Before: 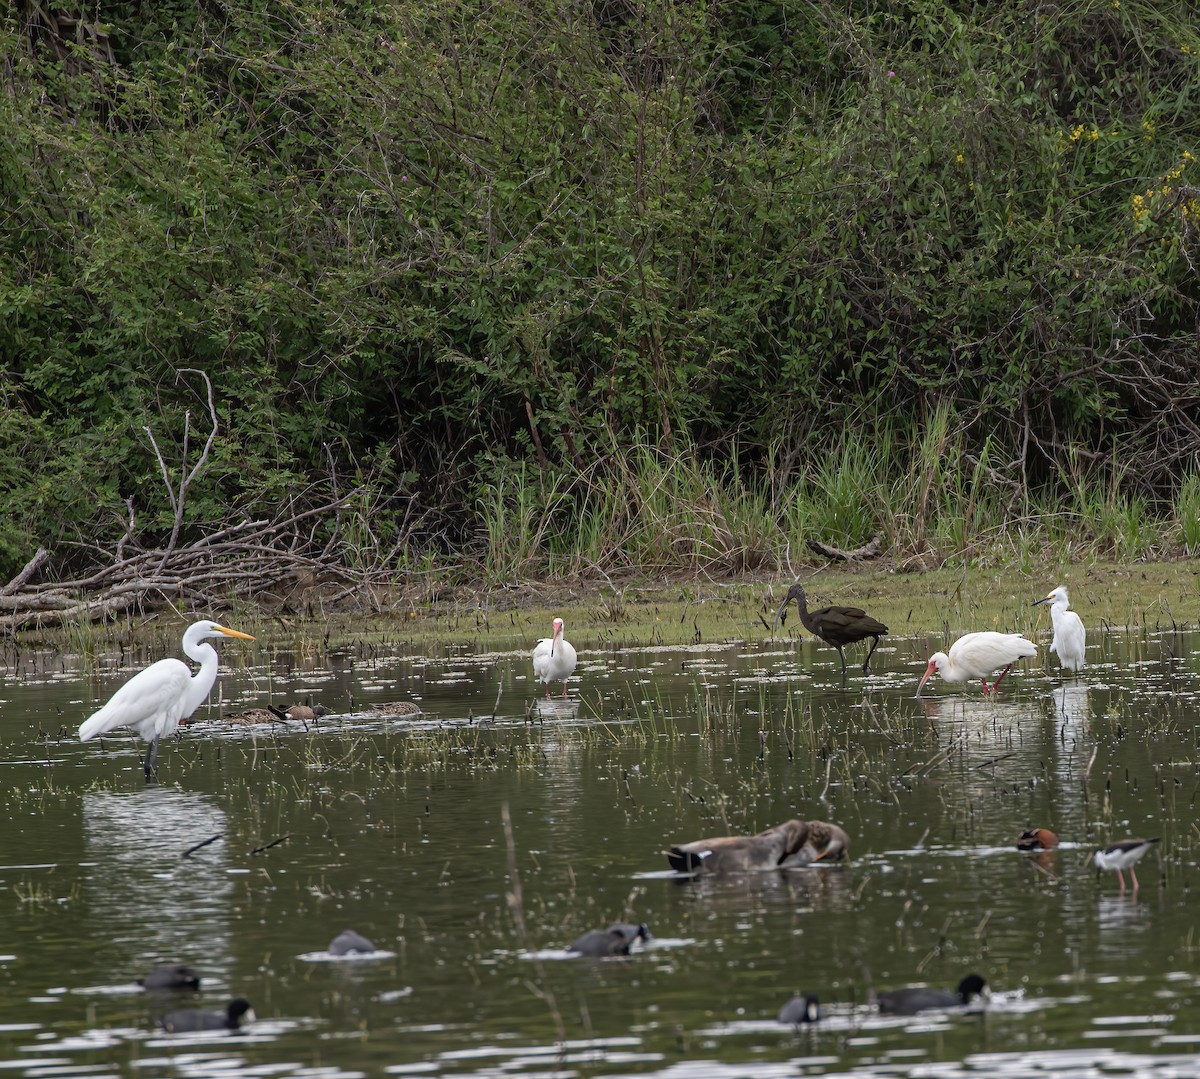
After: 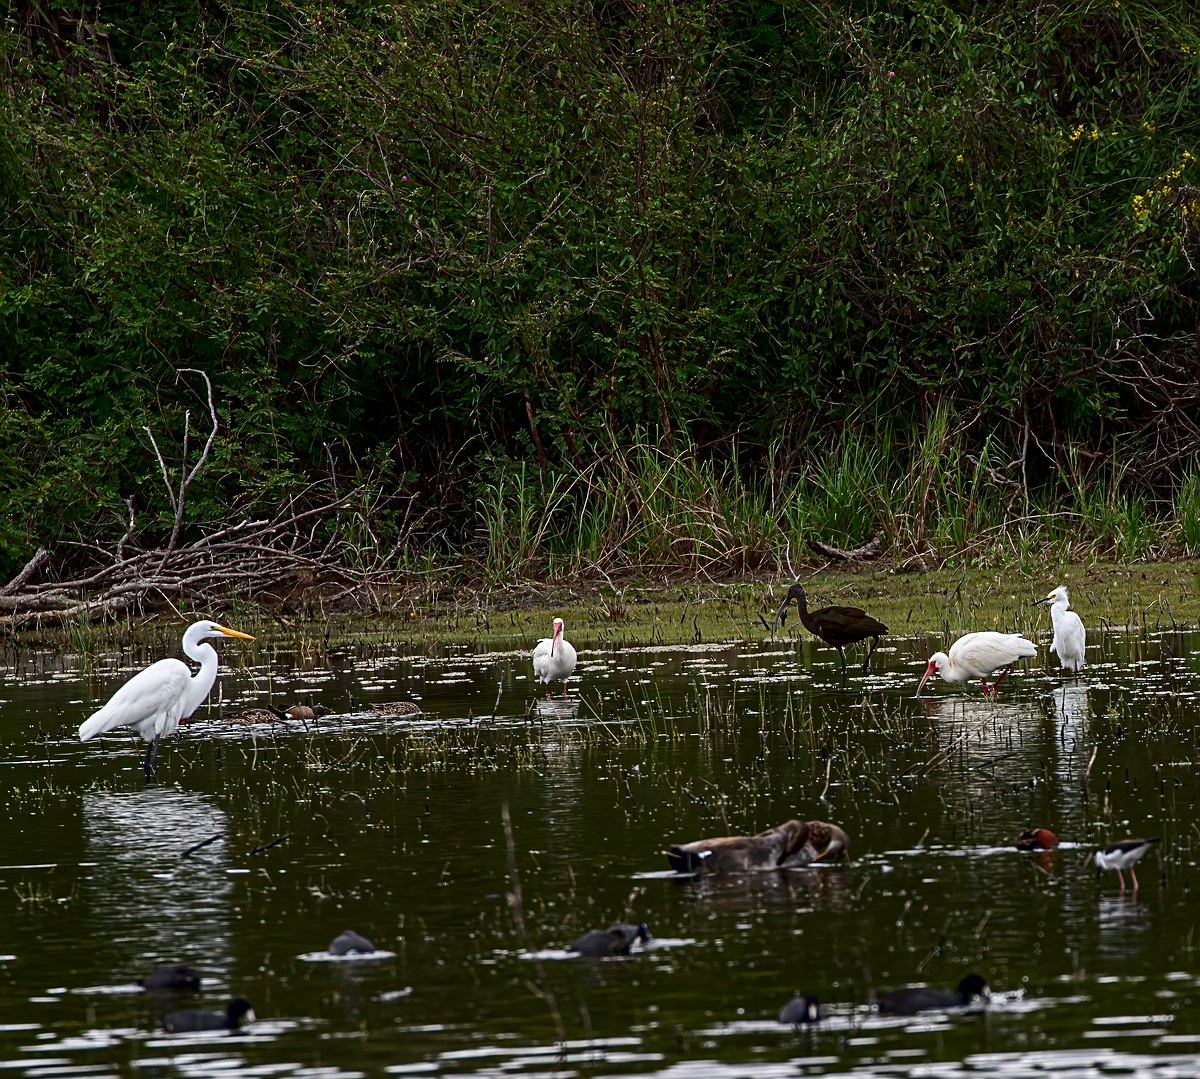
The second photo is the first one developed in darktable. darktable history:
sharpen: on, module defaults
contrast brightness saturation: contrast 0.19, brightness -0.24, saturation 0.11
